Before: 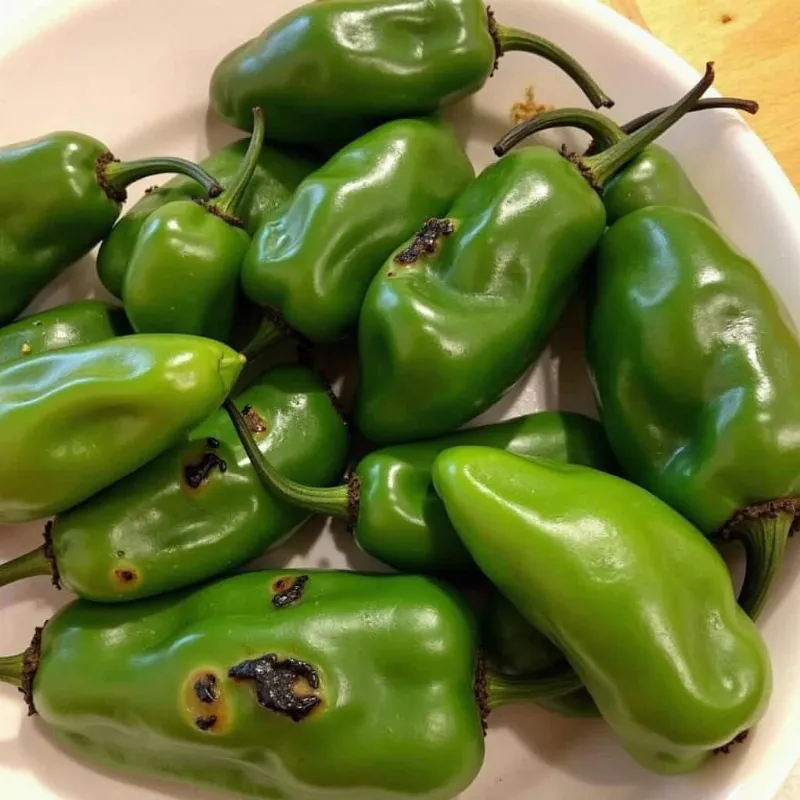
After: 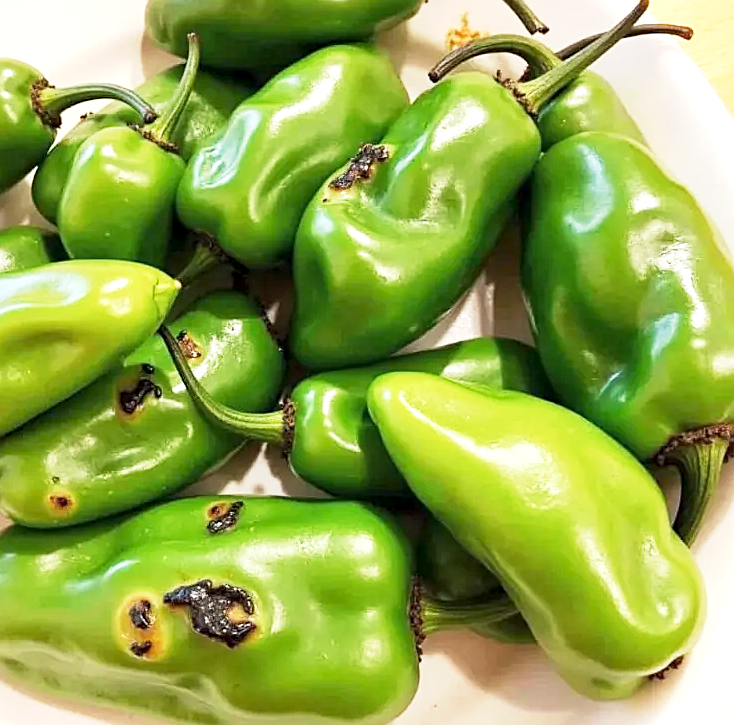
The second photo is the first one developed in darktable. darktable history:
sharpen: on, module defaults
crop and rotate: left 8.166%, top 9.251%
base curve: curves: ch0 [(0, 0) (0.088, 0.125) (0.176, 0.251) (0.354, 0.501) (0.613, 0.749) (1, 0.877)], preserve colors none
exposure: exposure 1.067 EV, compensate highlight preservation false
local contrast: highlights 106%, shadows 102%, detail 120%, midtone range 0.2
